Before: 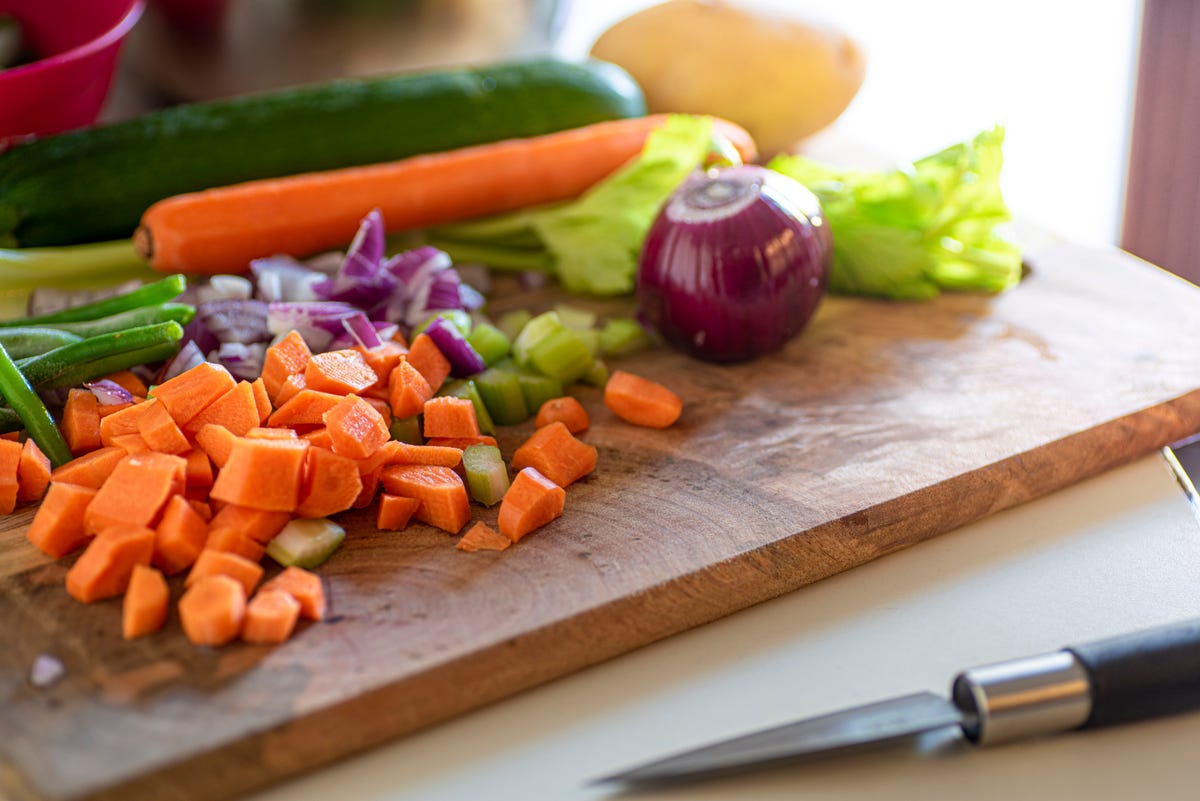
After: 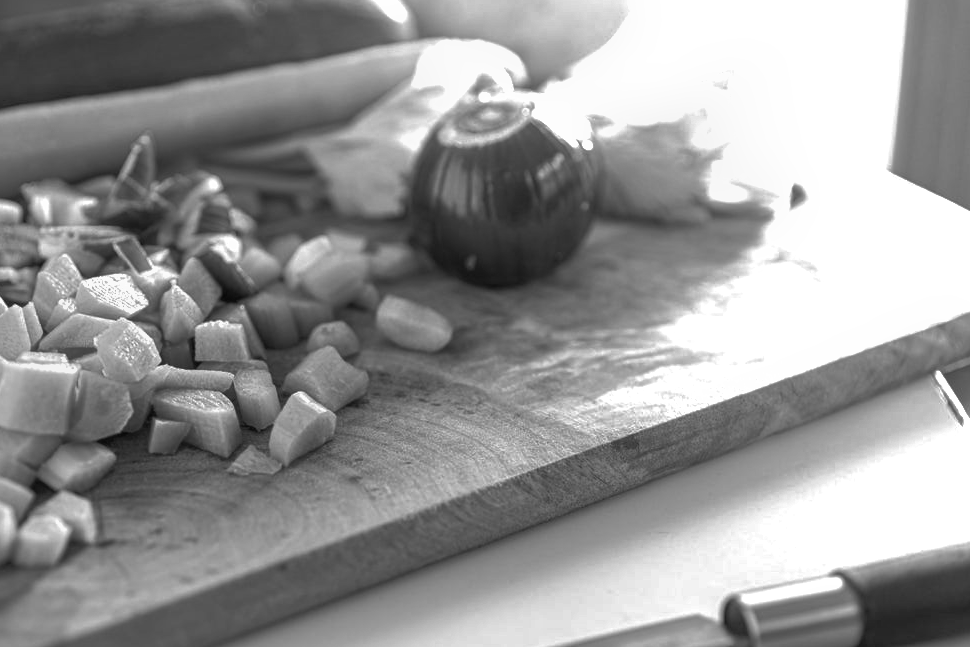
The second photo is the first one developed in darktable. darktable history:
base curve: curves: ch0 [(0, 0) (0.595, 0.418) (1, 1)], preserve colors none
crop: left 19.159%, top 9.58%, bottom 9.58%
monochrome: on, module defaults
exposure: exposure 0.636 EV, compensate highlight preservation false
shadows and highlights: on, module defaults
